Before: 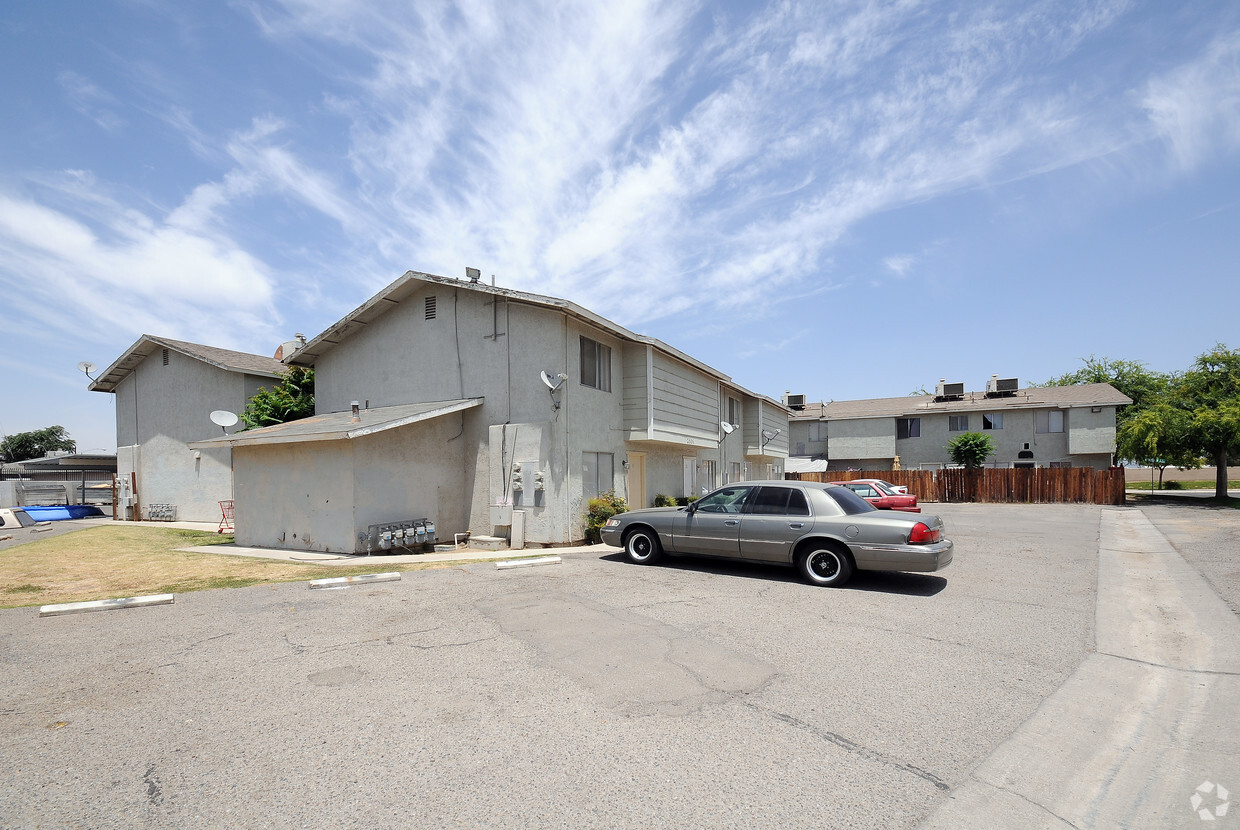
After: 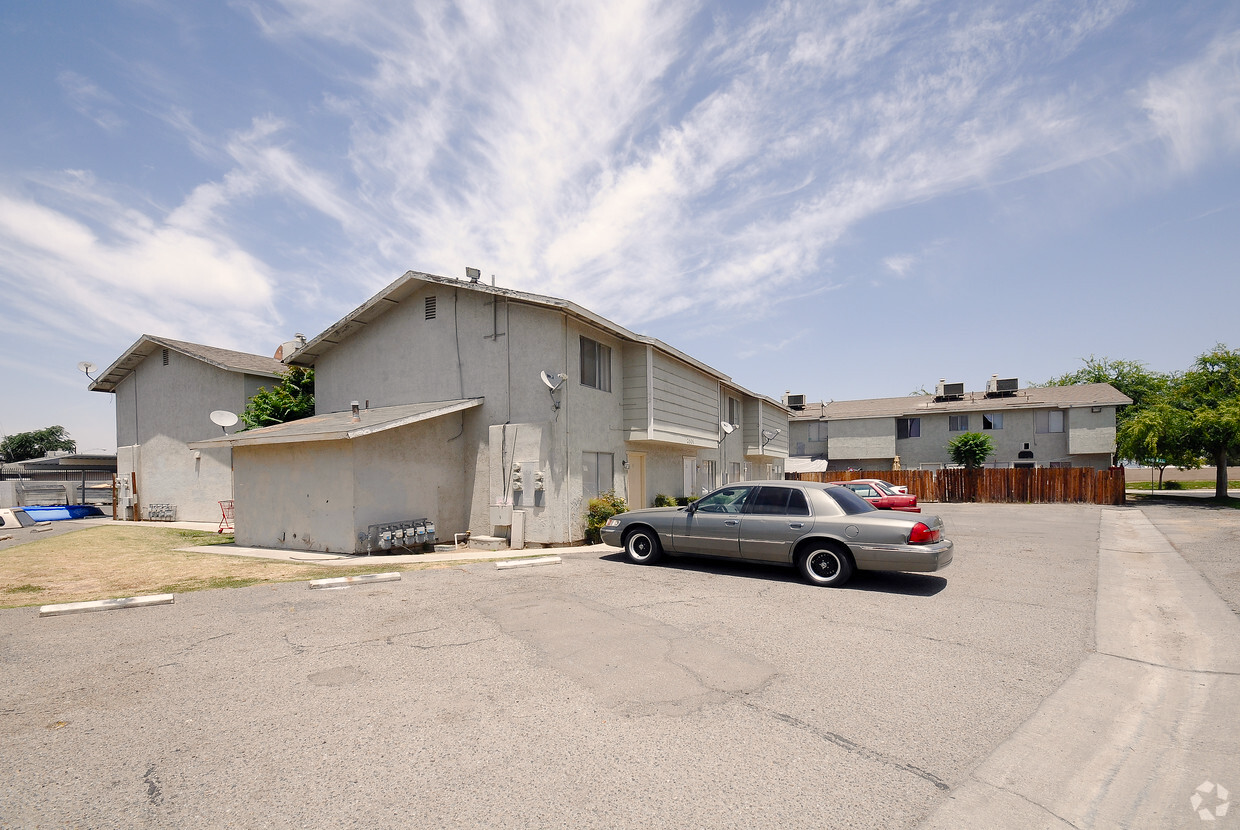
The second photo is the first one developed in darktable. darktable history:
color balance rgb: highlights gain › chroma 2.924%, highlights gain › hue 60.32°, global offset › hue 169.42°, perceptual saturation grading › global saturation 20%, perceptual saturation grading › highlights -50.549%, perceptual saturation grading › shadows 31.214%
